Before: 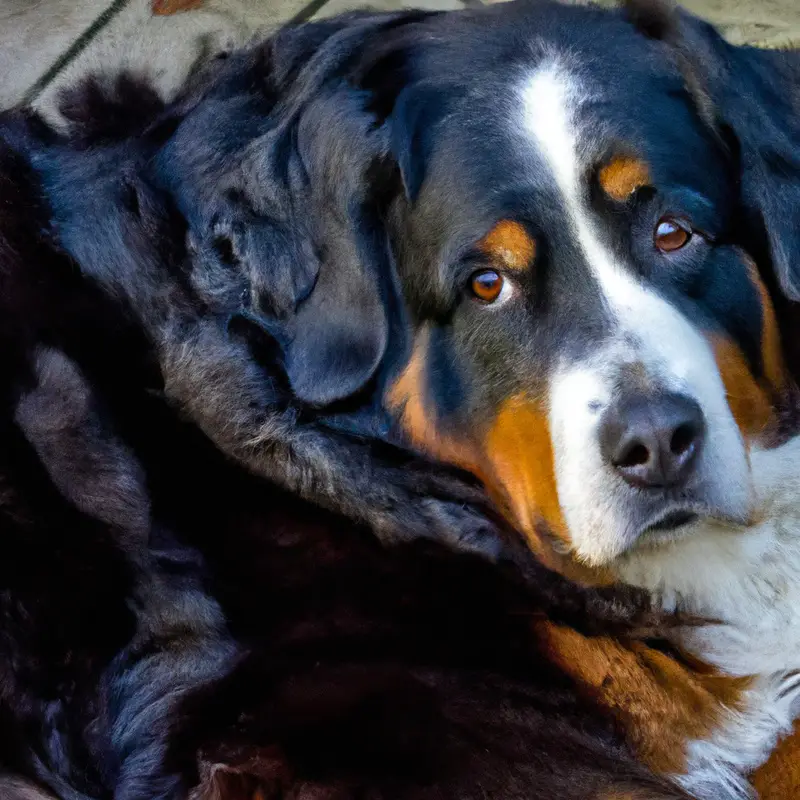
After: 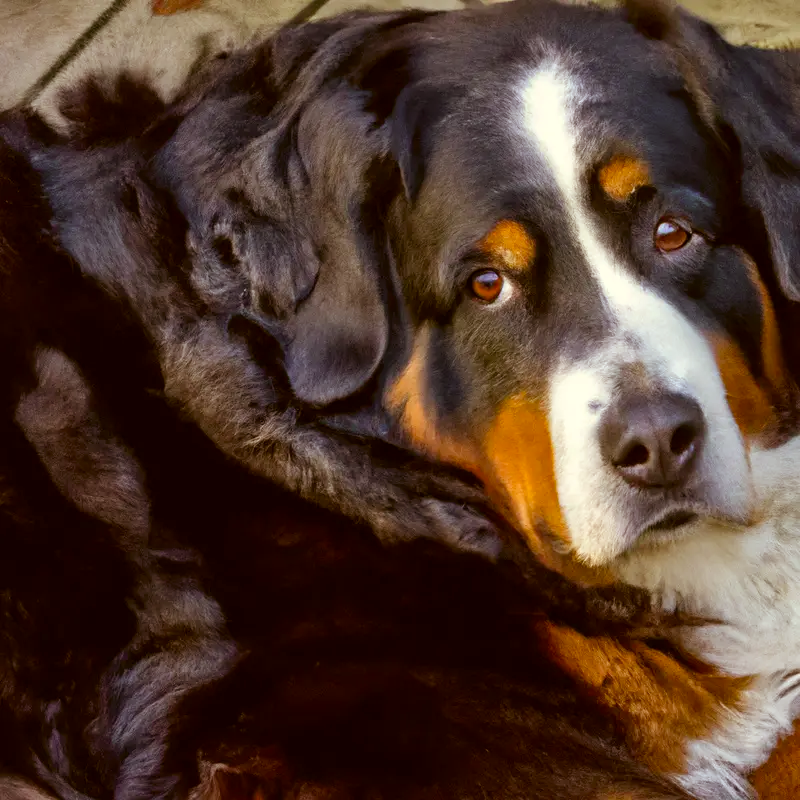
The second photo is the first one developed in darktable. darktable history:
color balance: mode lift, gamma, gain (sRGB)
rgb levels: mode RGB, independent channels, levels [[0, 0.474, 1], [0, 0.5, 1], [0, 0.5, 1]]
color correction: highlights a* -1.43, highlights b* 10.12, shadows a* 0.395, shadows b* 19.35
